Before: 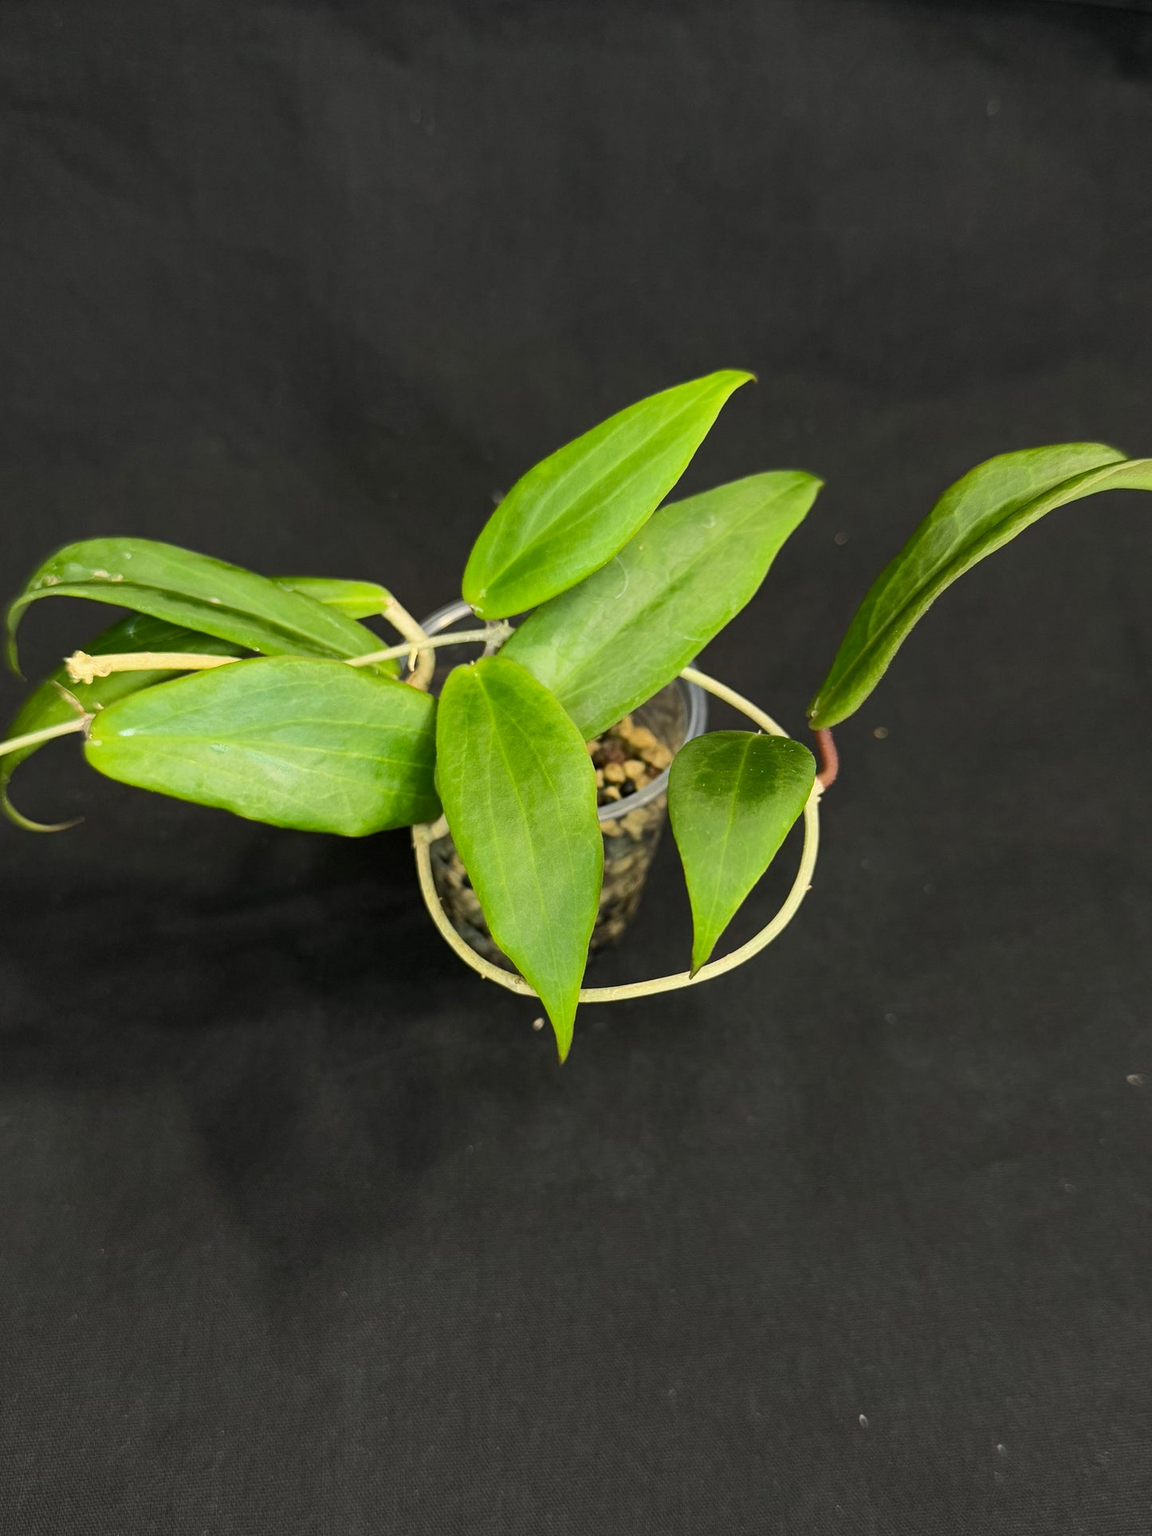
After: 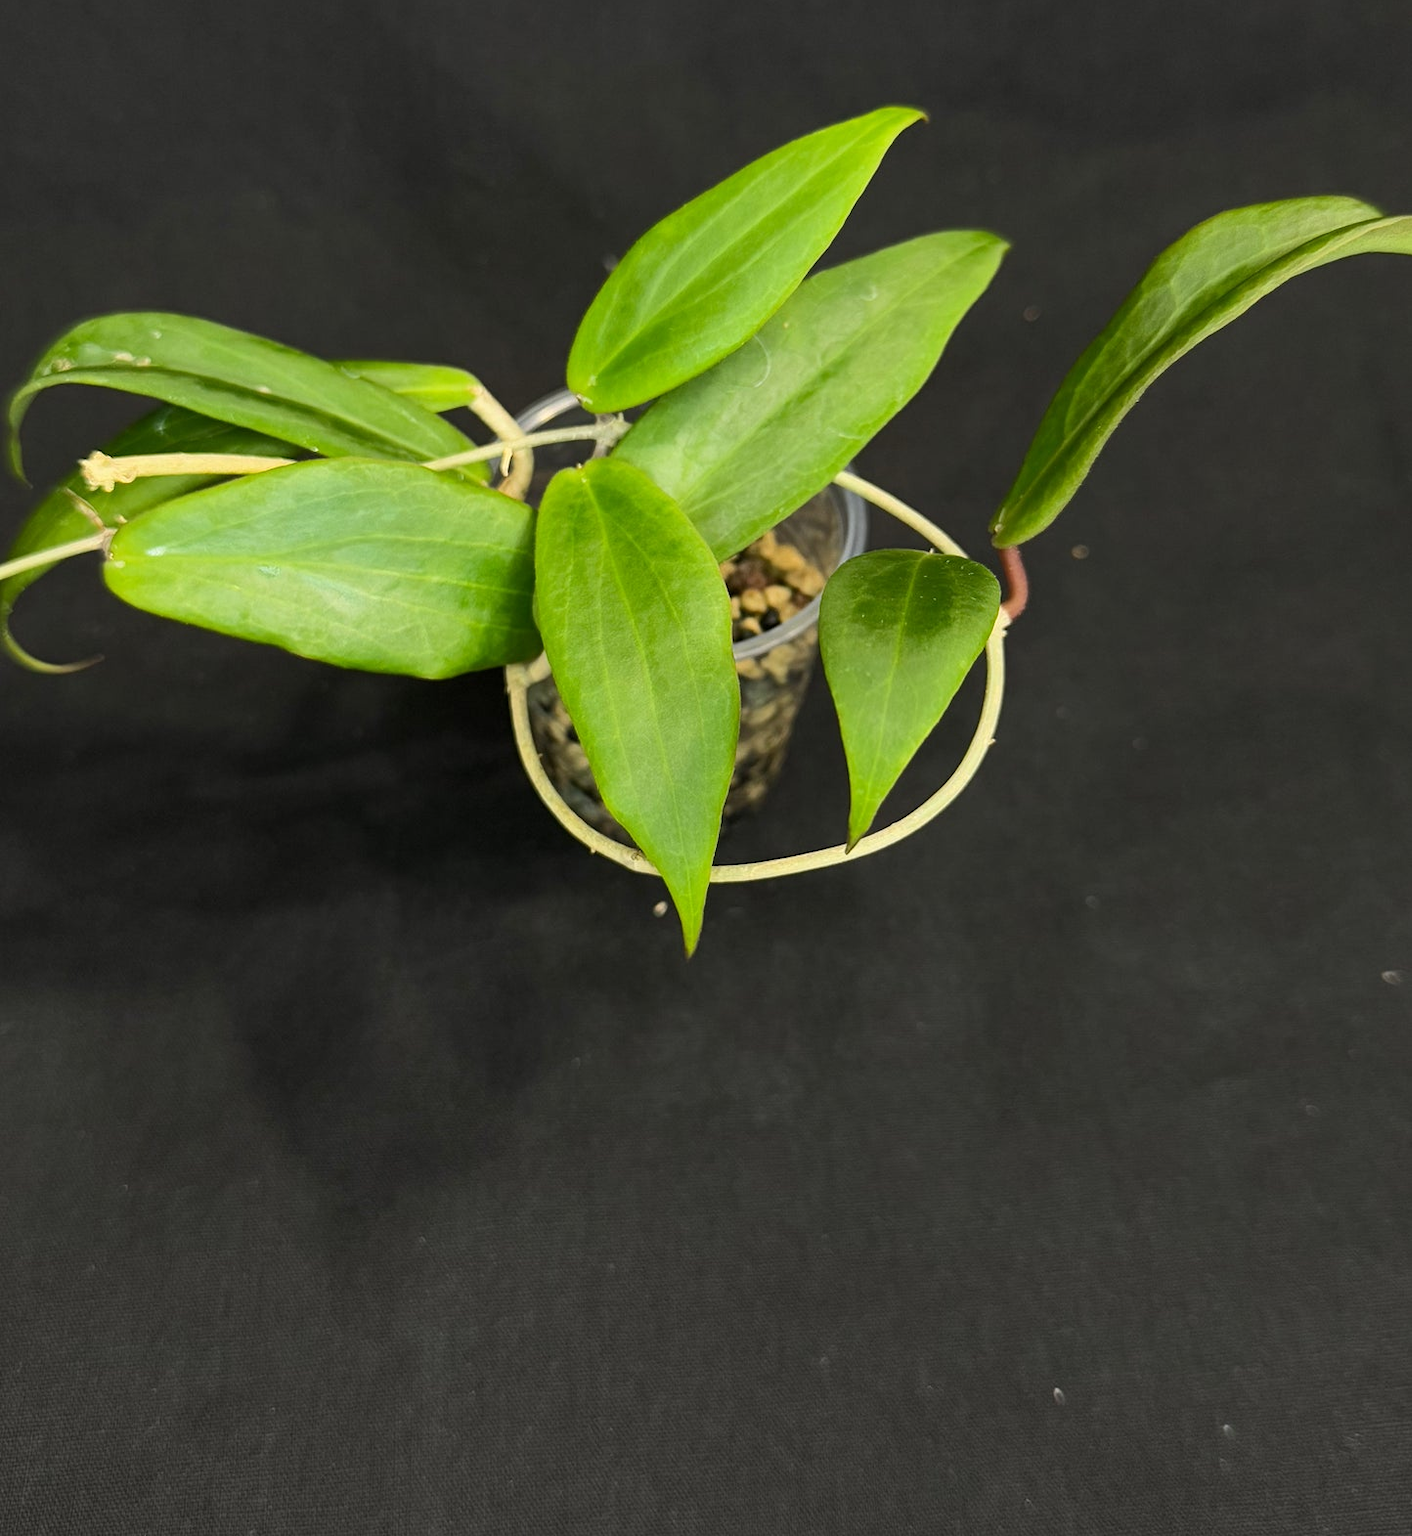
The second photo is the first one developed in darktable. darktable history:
crop and rotate: top 18.427%
